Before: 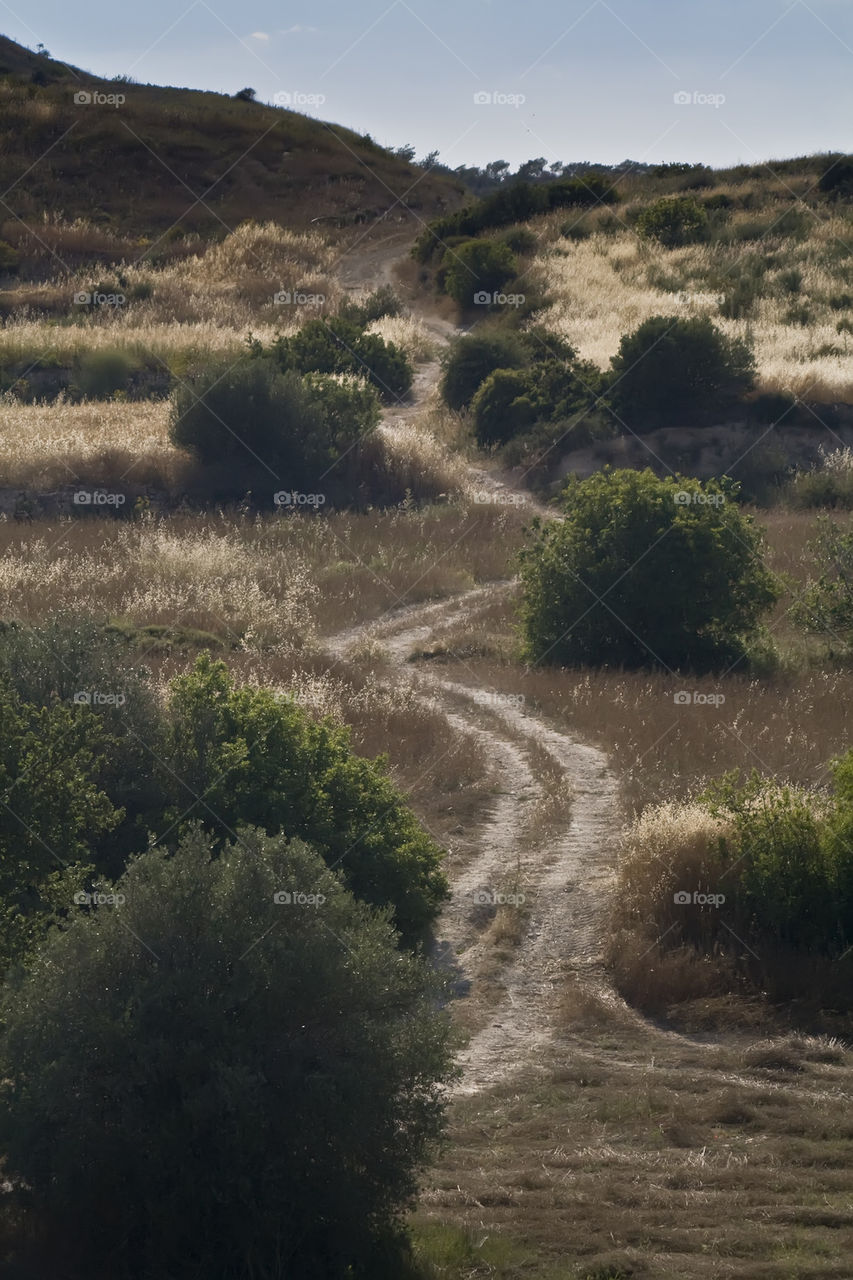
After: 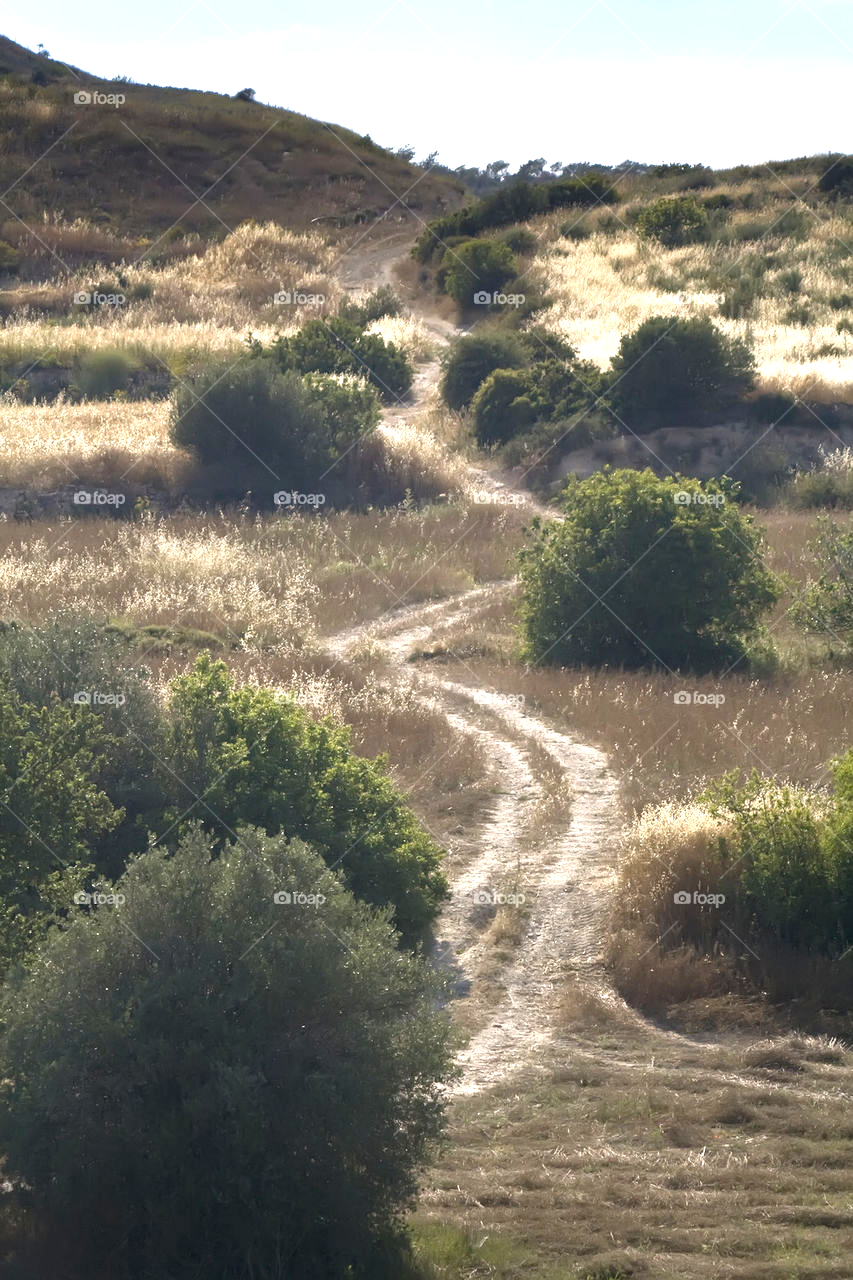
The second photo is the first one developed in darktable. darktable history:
exposure: black level correction 0, exposure 1.281 EV, compensate highlight preservation false
